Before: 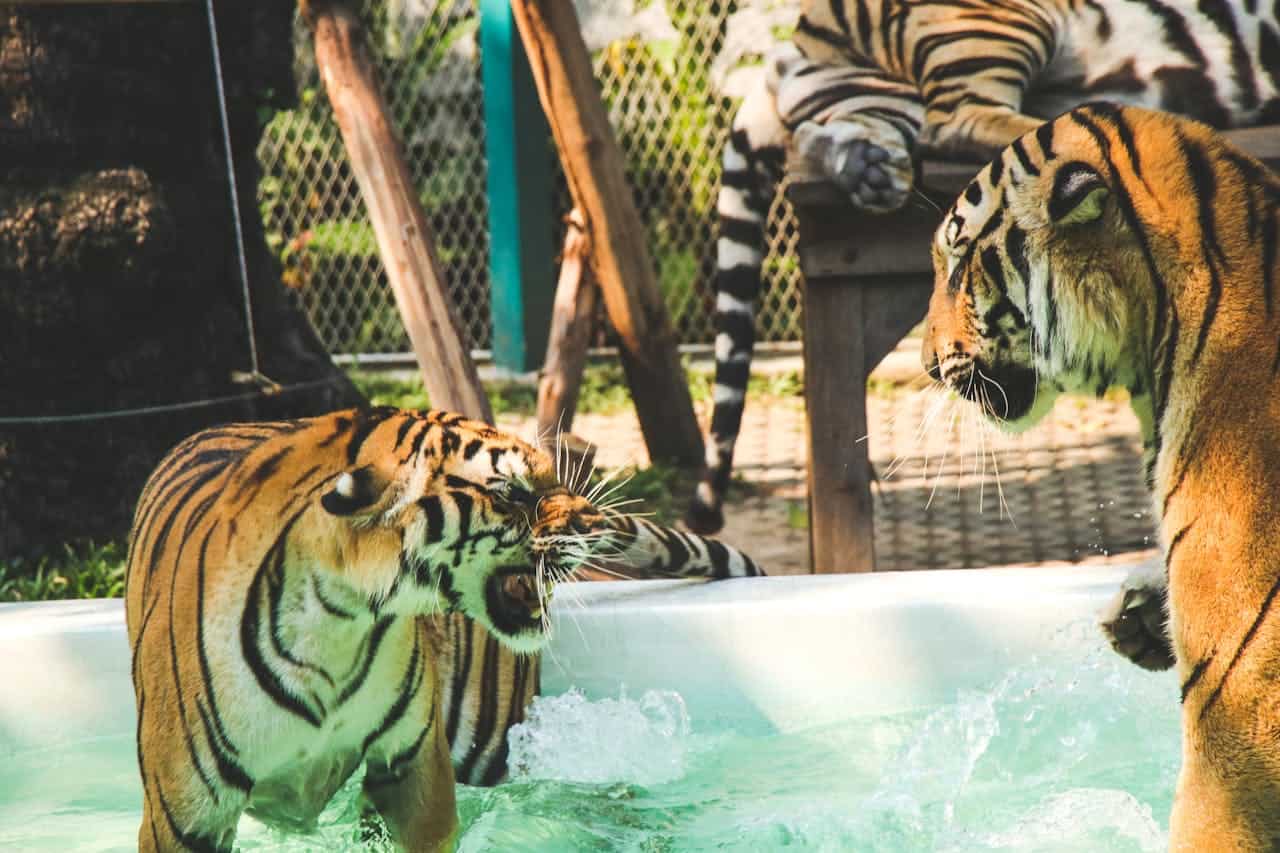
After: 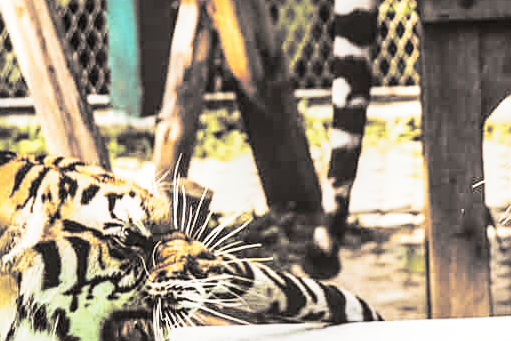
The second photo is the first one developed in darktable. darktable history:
crop: left 30%, top 30%, right 30%, bottom 30%
rgb levels: mode RGB, independent channels, levels [[0, 0.5, 1], [0, 0.521, 1], [0, 0.536, 1]]
sharpen: on, module defaults
white balance: emerald 1
split-toning: shadows › hue 26°, shadows › saturation 0.09, highlights › hue 40°, highlights › saturation 0.18, balance -63, compress 0%
base curve: curves: ch0 [(0, 0) (0.007, 0.004) (0.027, 0.03) (0.046, 0.07) (0.207, 0.54) (0.442, 0.872) (0.673, 0.972) (1, 1)], preserve colors none
local contrast: on, module defaults
